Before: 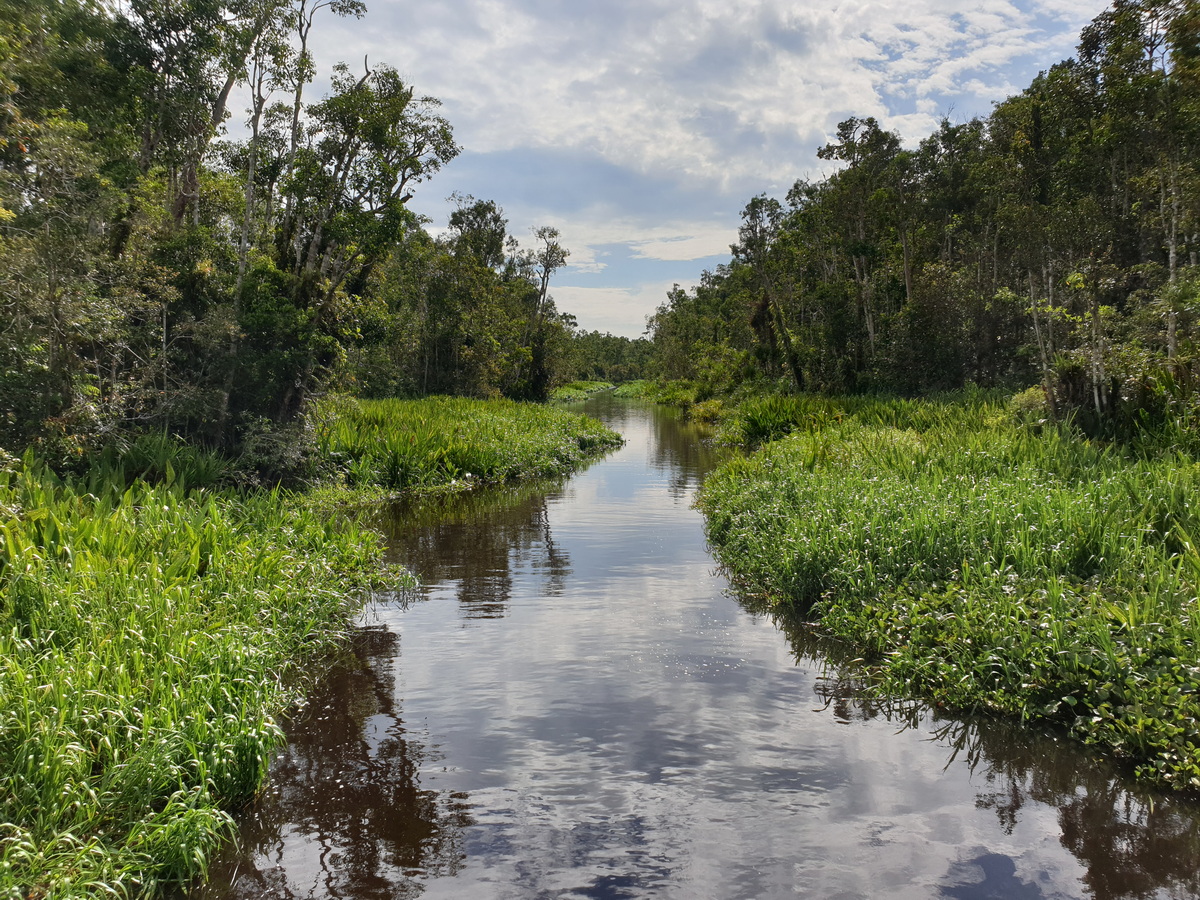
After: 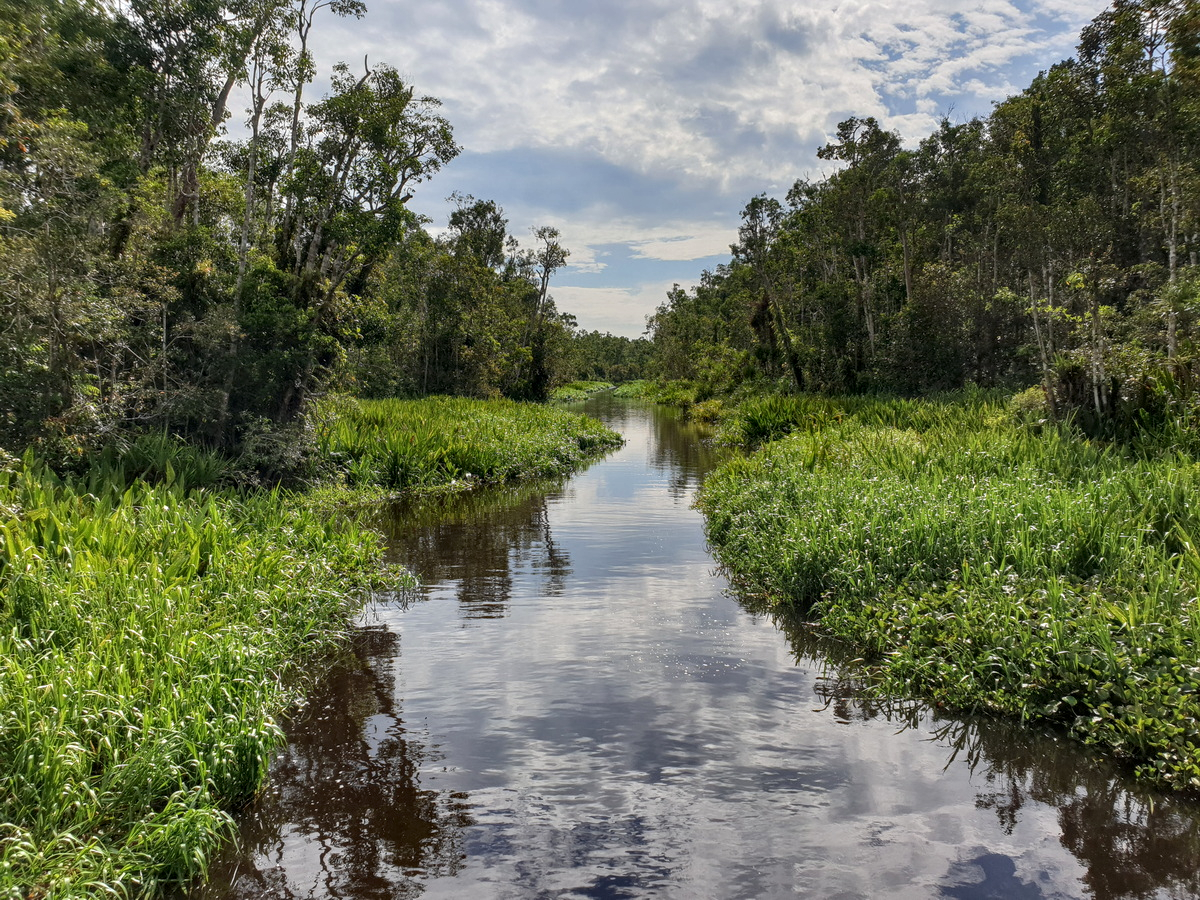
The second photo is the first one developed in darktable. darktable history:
haze removal: strength 0.12, distance 0.25, compatibility mode true, adaptive false
local contrast: on, module defaults
